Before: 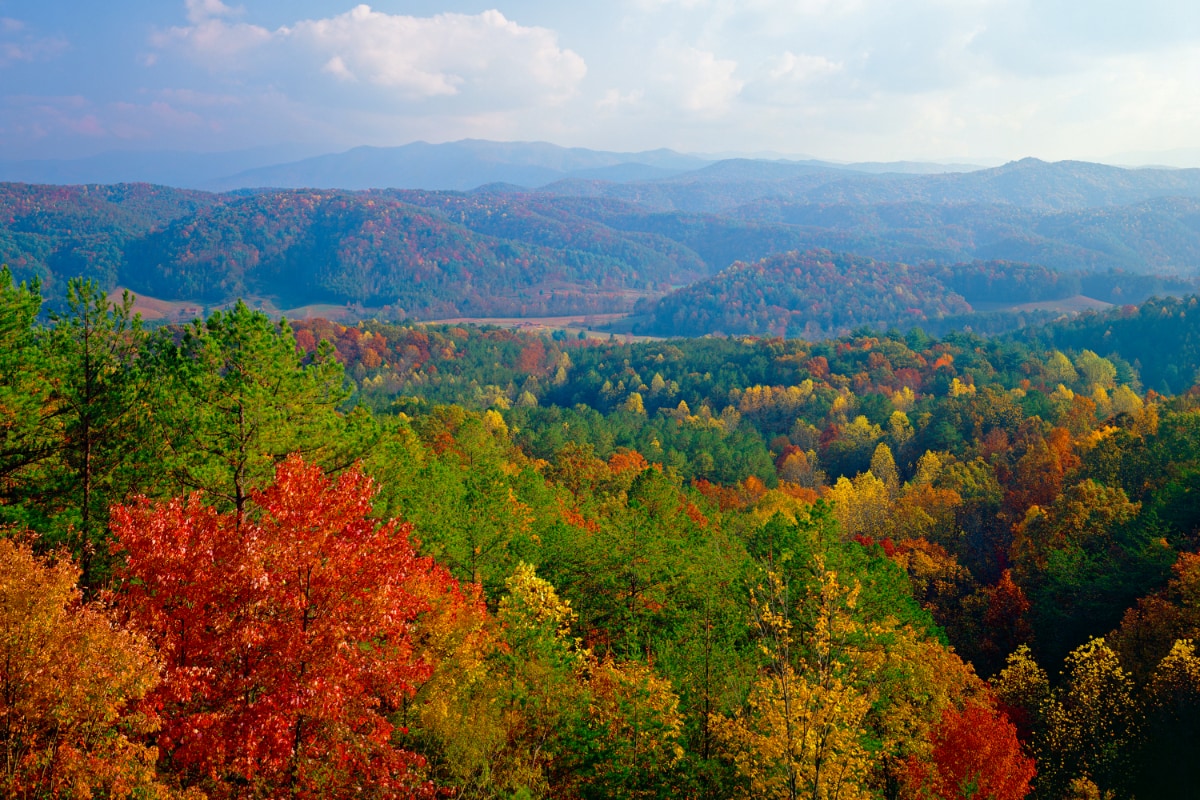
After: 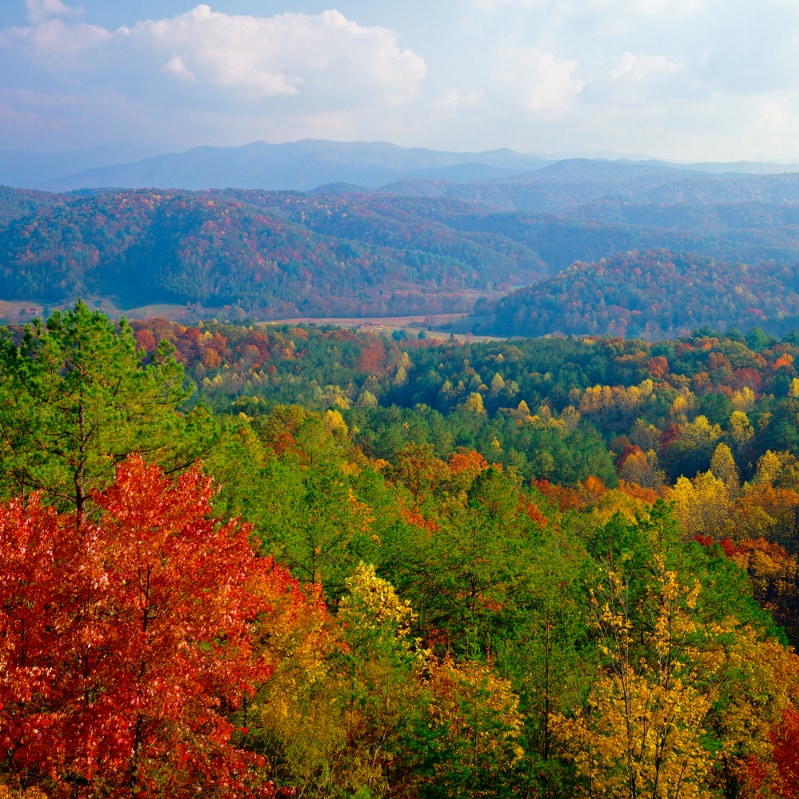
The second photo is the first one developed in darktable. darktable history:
color balance: on, module defaults
crop and rotate: left 13.342%, right 19.991%
sharpen: radius 2.883, amount 0.868, threshold 47.523
